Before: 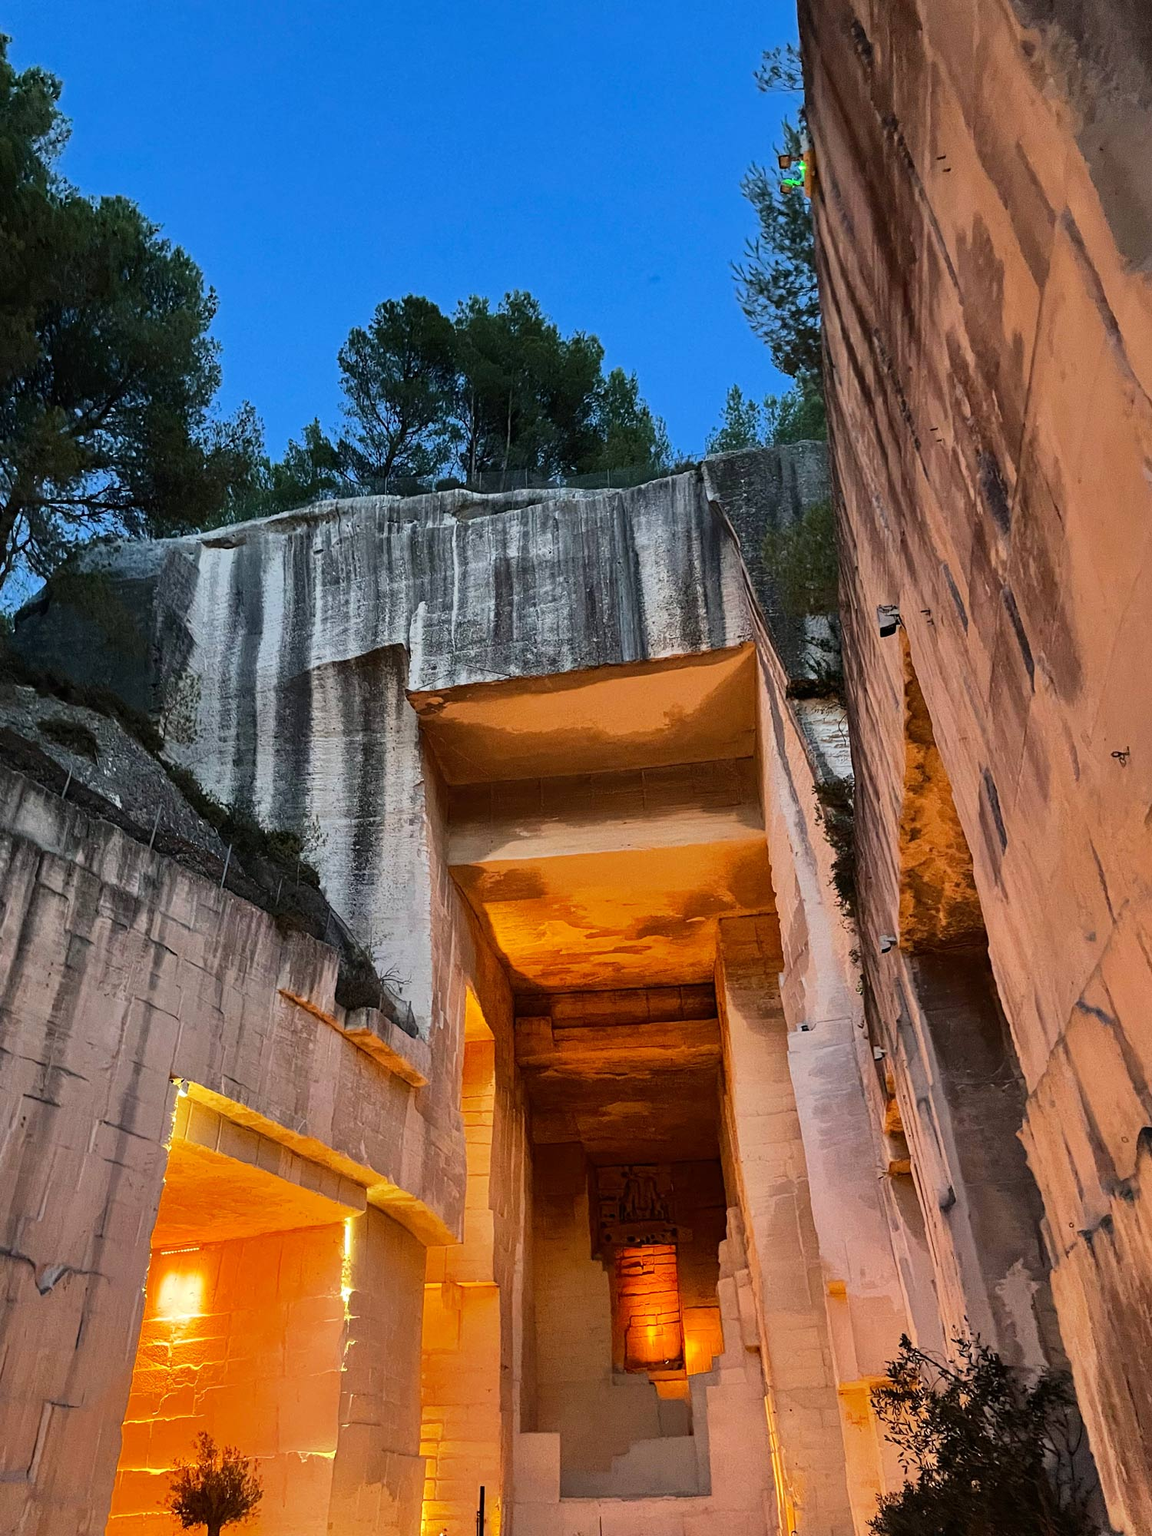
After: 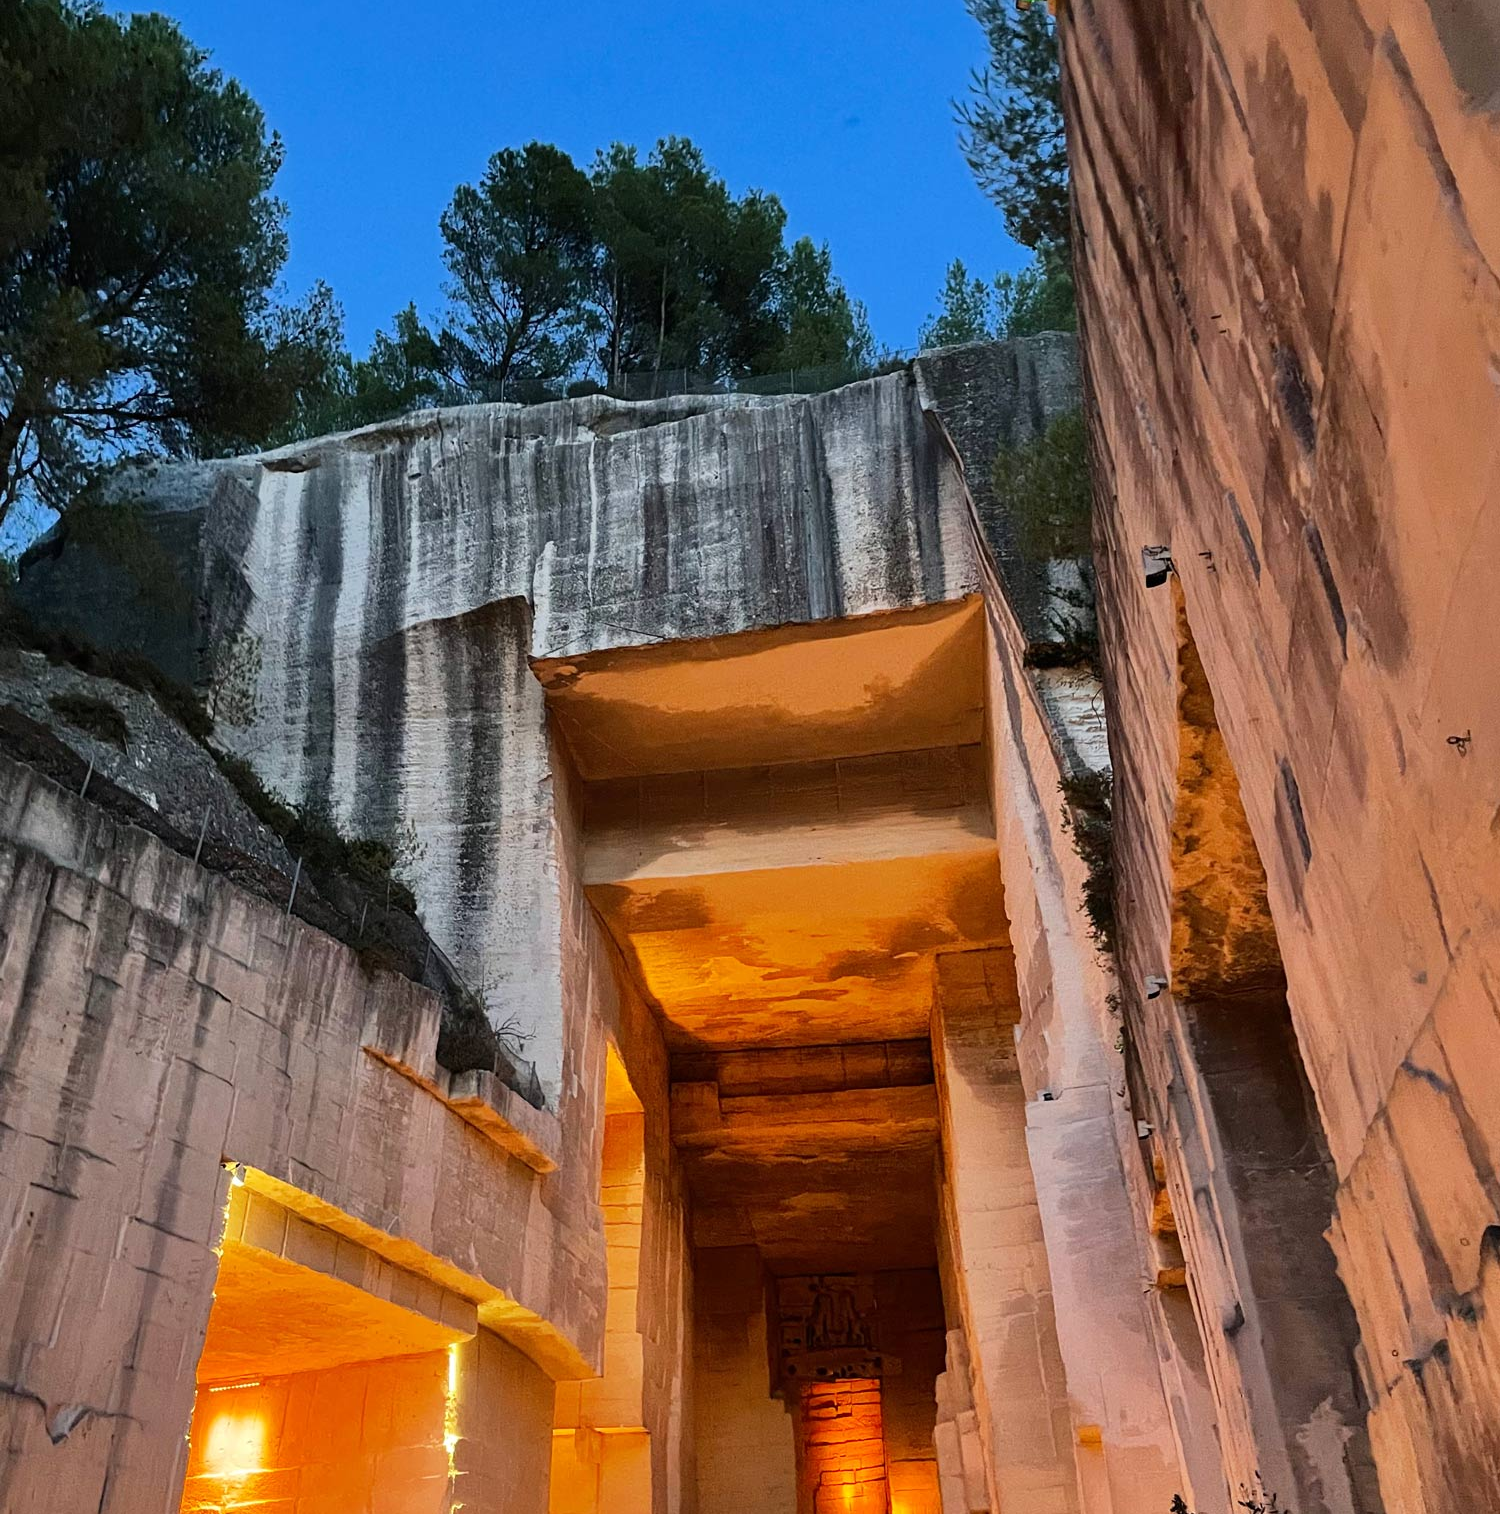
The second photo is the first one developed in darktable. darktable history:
crop and rotate: top 12.118%, bottom 12.171%
